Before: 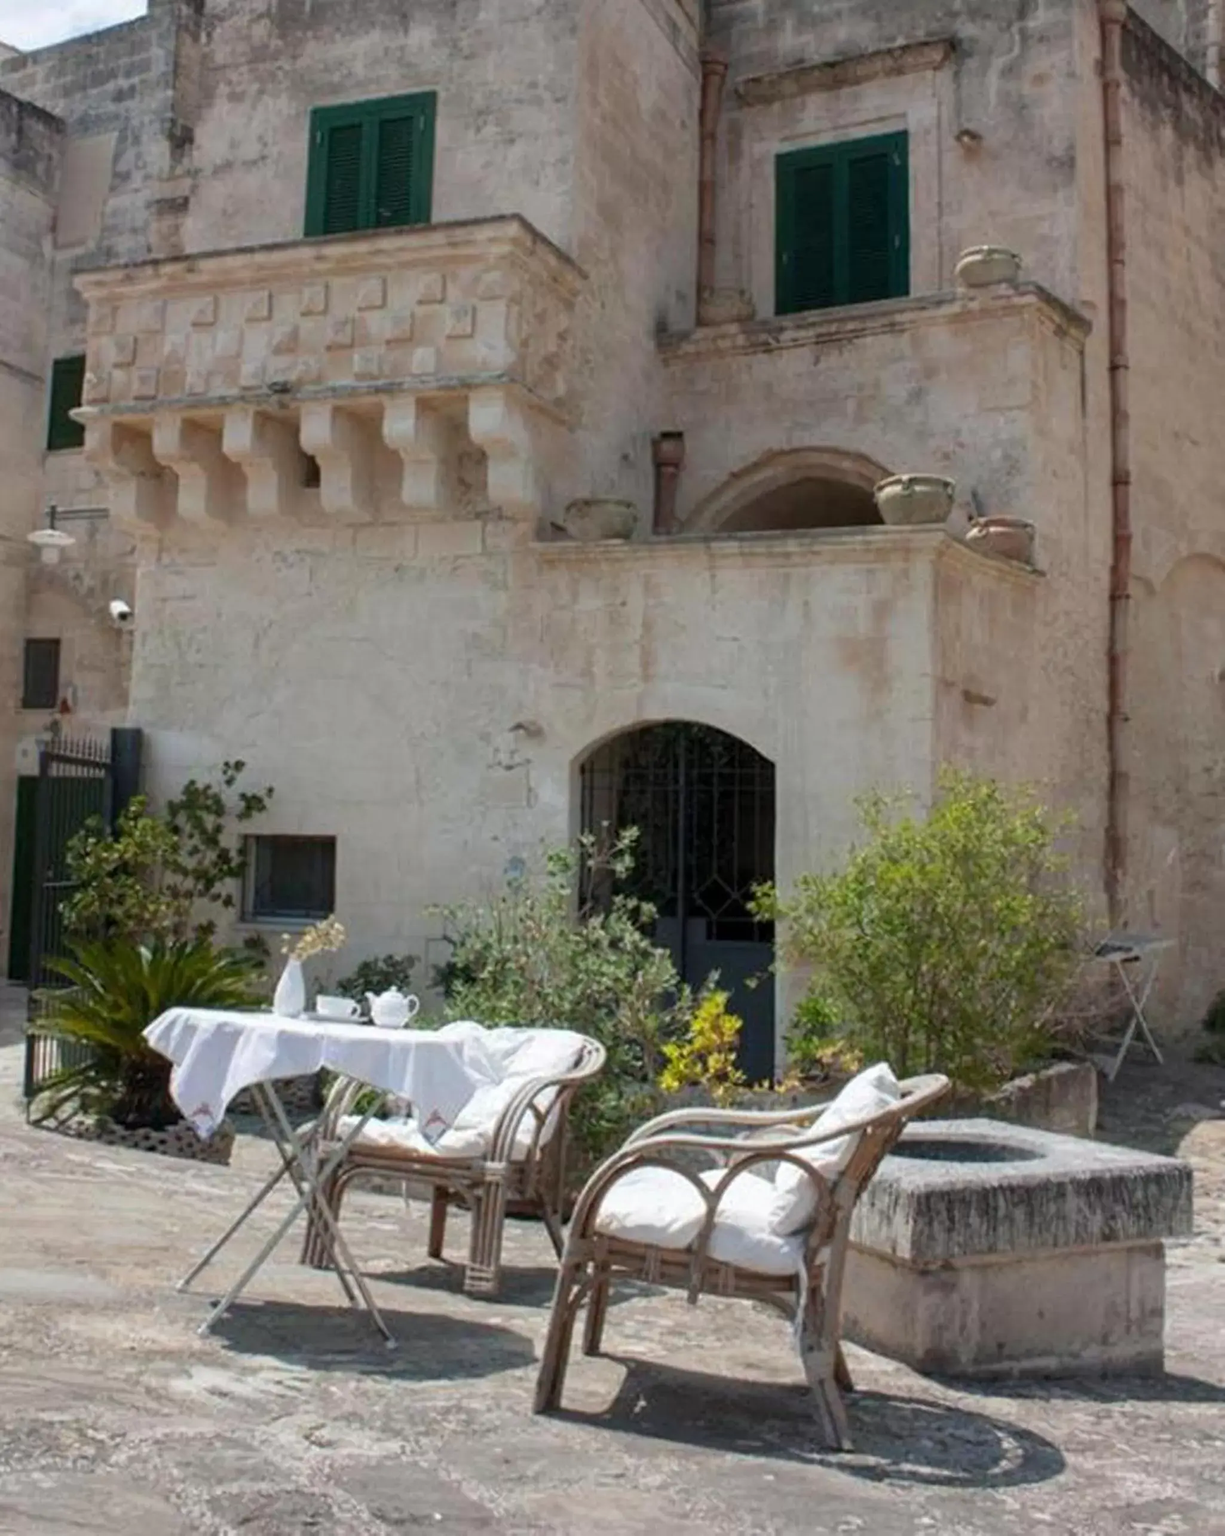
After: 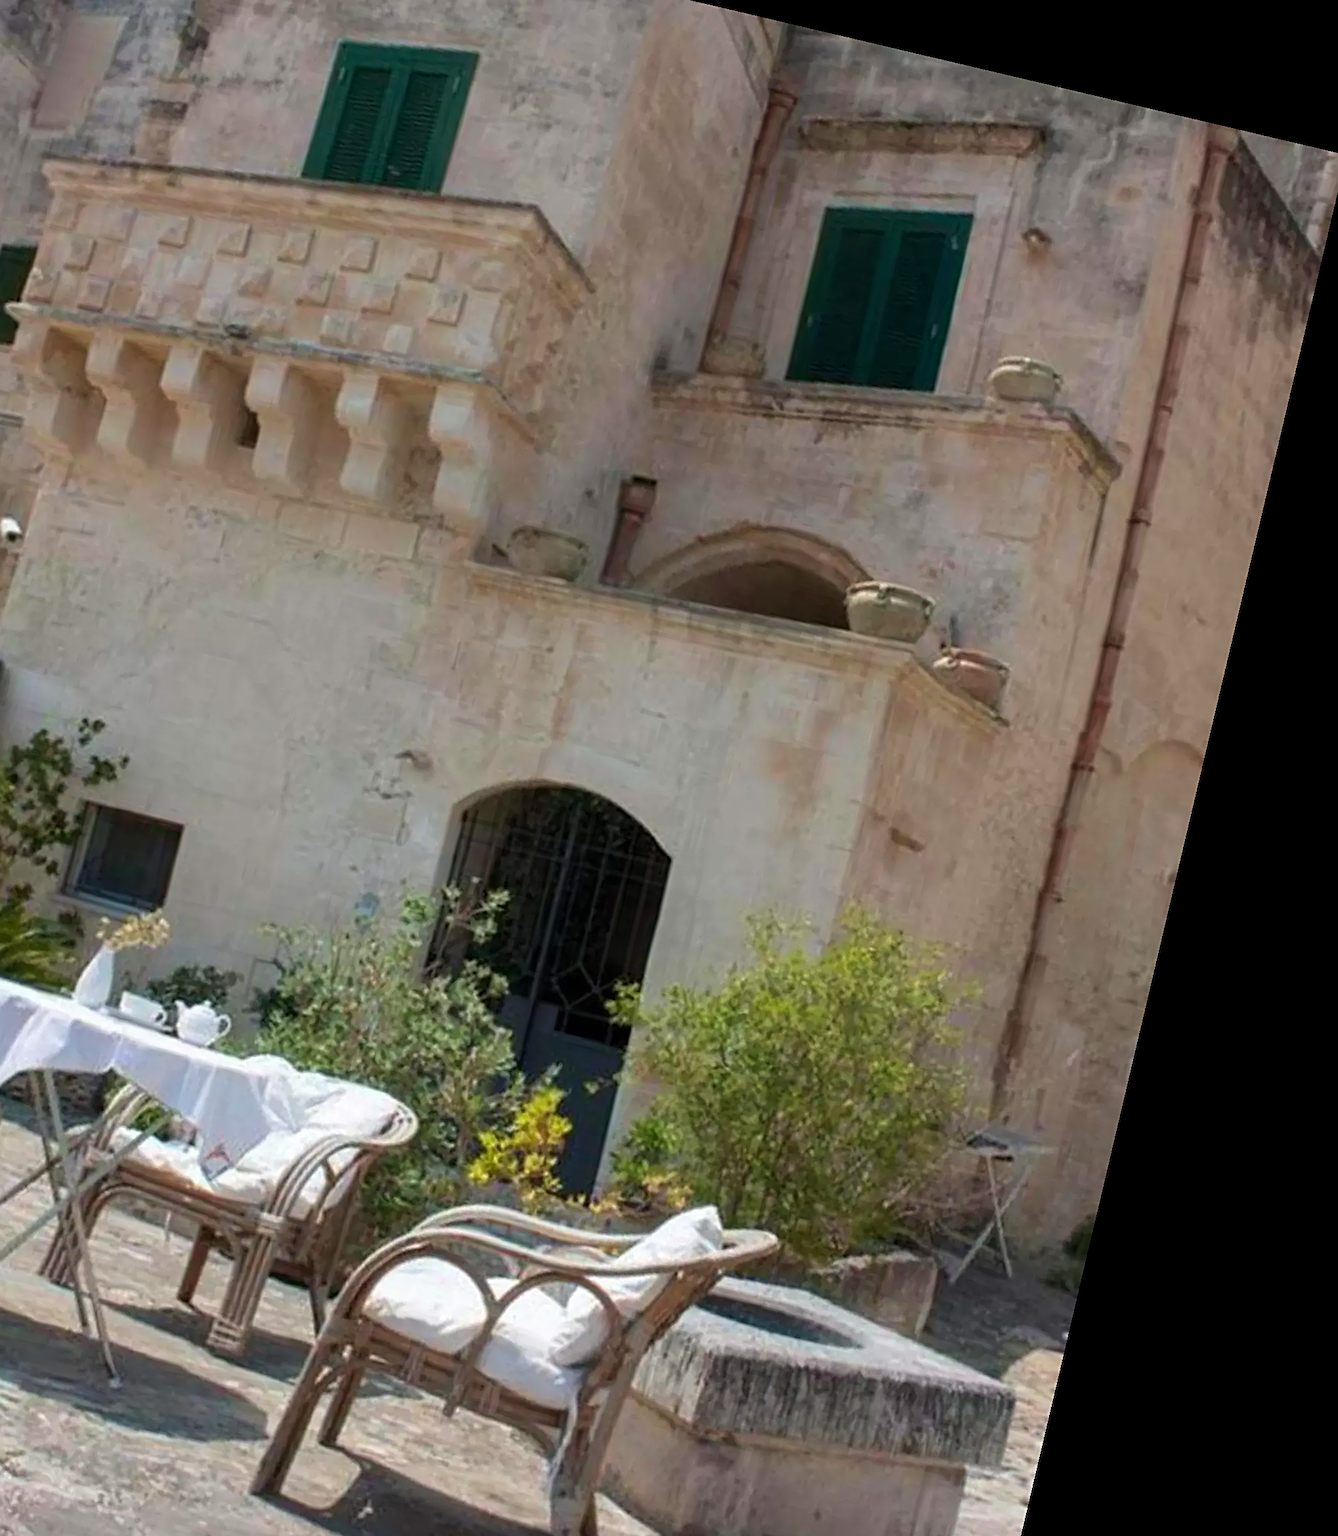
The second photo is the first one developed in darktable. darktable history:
rotate and perspective: rotation 13.27°, automatic cropping off
velvia: on, module defaults
sharpen: radius 1.967
crop and rotate: left 20.74%, top 7.912%, right 0.375%, bottom 13.378%
